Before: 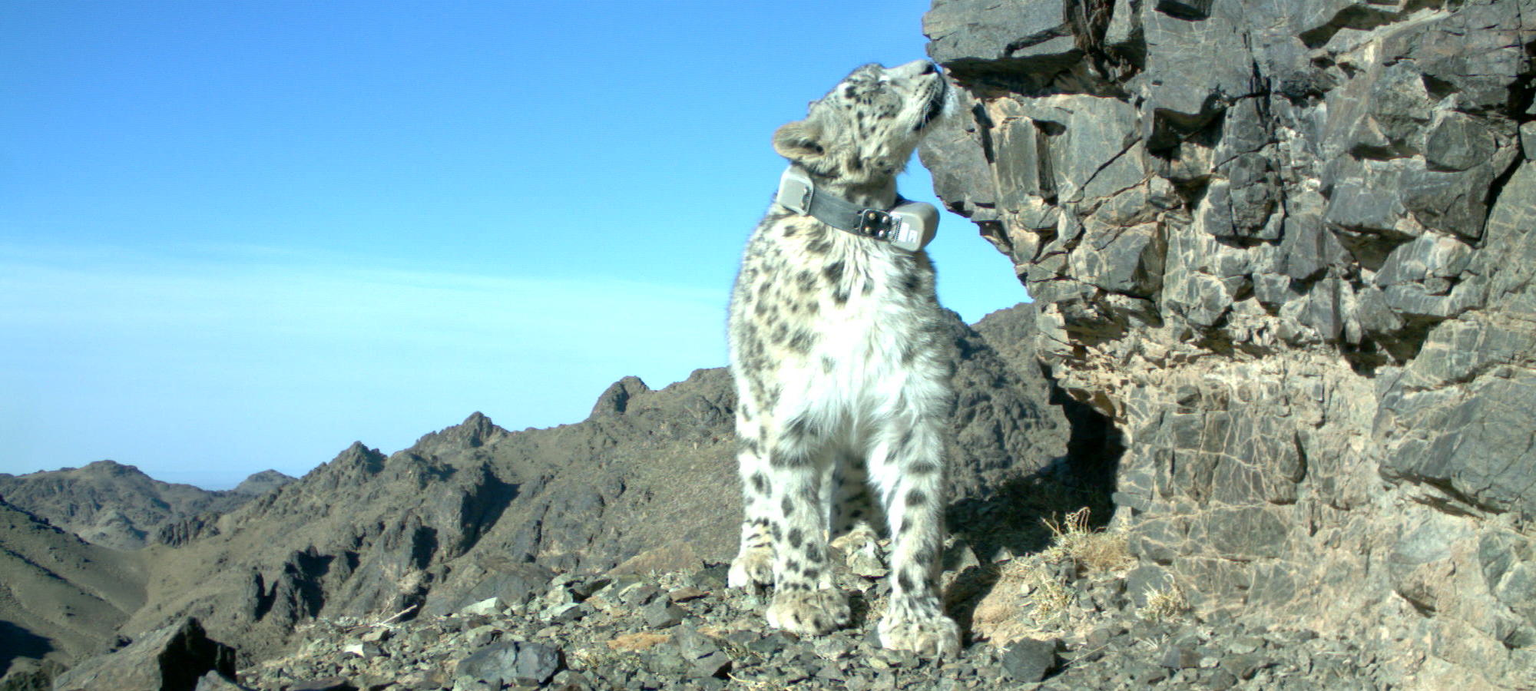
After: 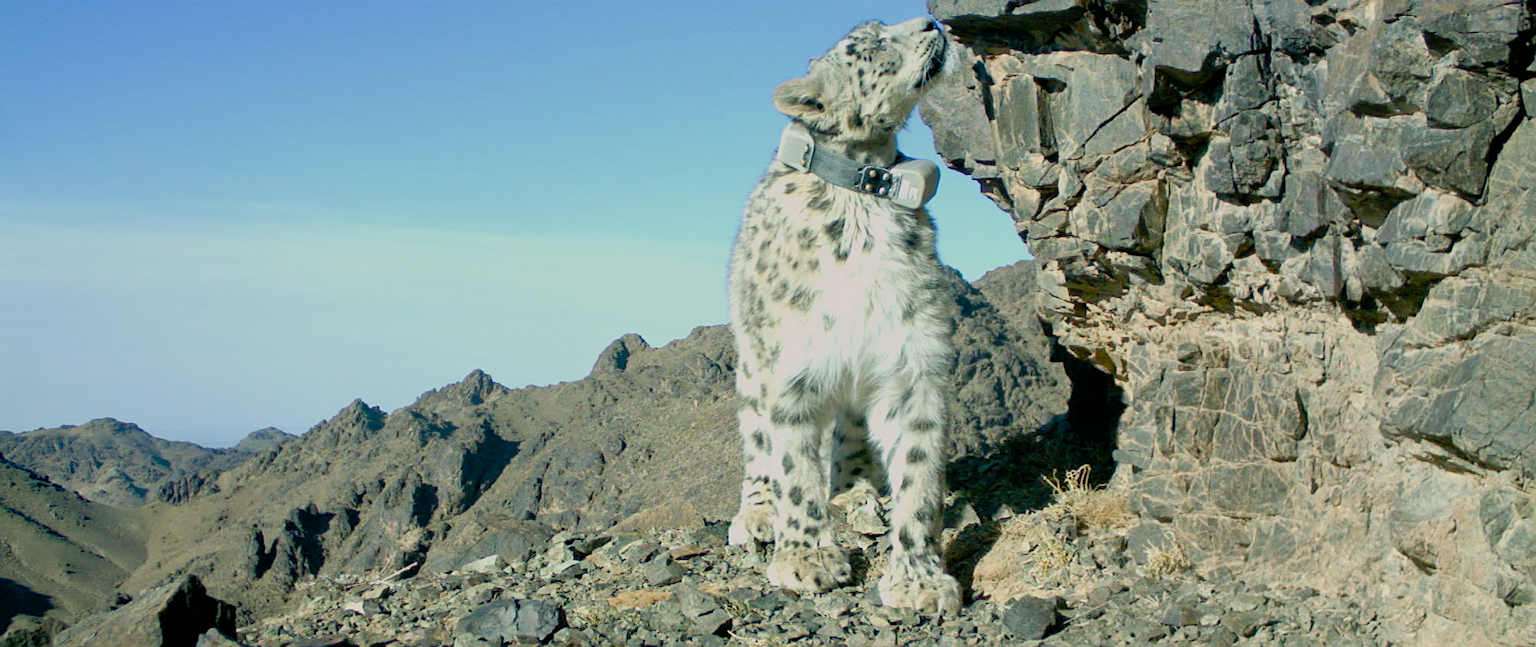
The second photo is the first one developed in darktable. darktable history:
sharpen: on, module defaults
crop and rotate: top 6.229%
color balance rgb: highlights gain › chroma 2.076%, highlights gain › hue 66.25°, perceptual saturation grading › global saturation 20%, perceptual saturation grading › highlights -25.376%, perceptual saturation grading › shadows 50.157%, global vibrance 9.197%
filmic rgb: black relative exposure -16 EV, white relative exposure 6.93 EV, hardness 4.67
